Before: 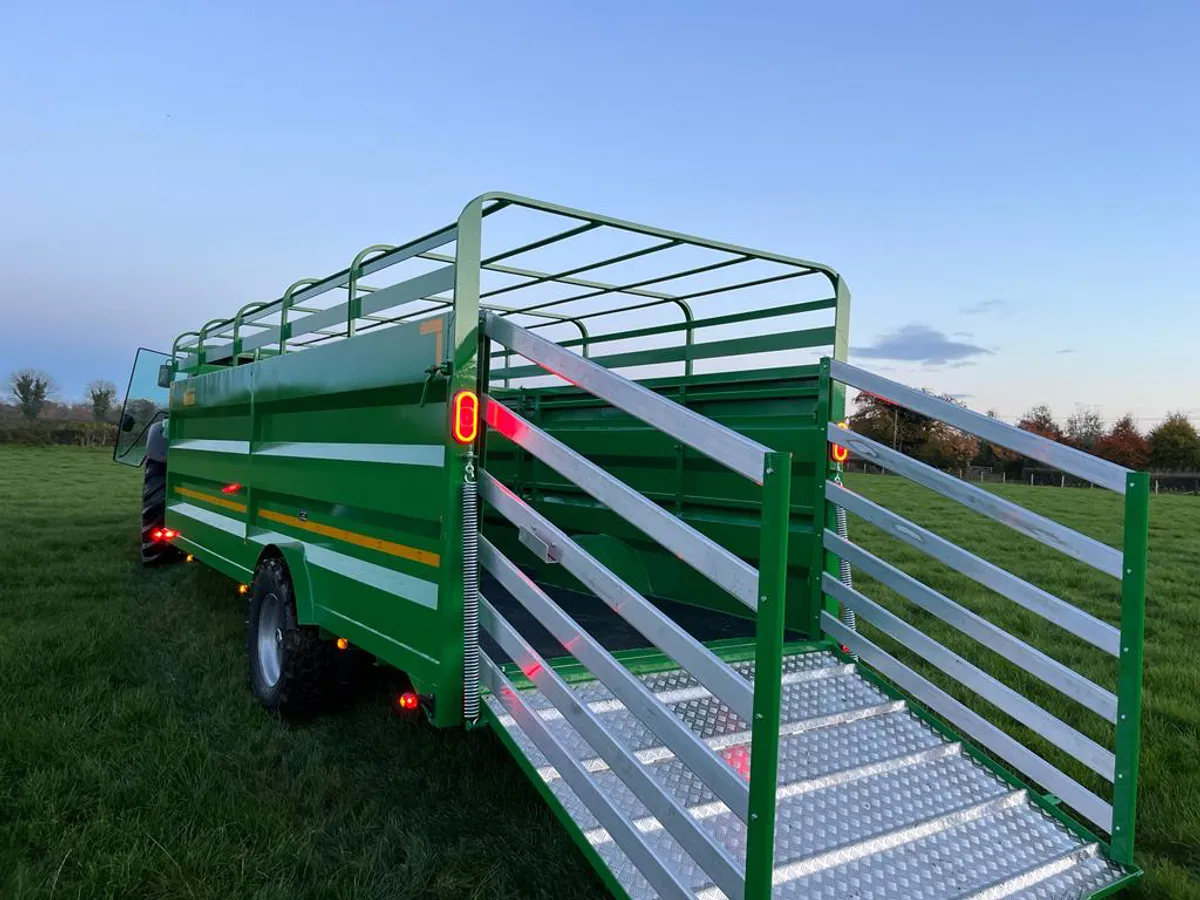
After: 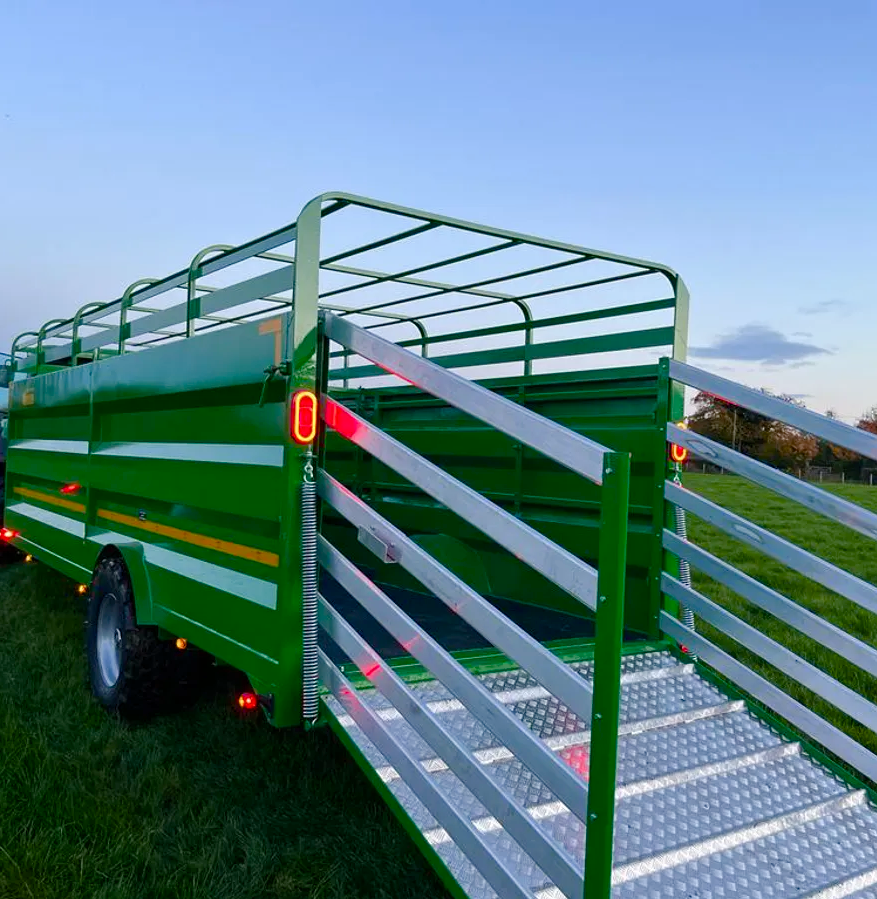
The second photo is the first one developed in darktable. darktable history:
crop: left 13.439%, right 13.444%
color balance rgb: power › hue 323.36°, linear chroma grading › global chroma 15.434%, perceptual saturation grading › global saturation 20%, perceptual saturation grading › highlights -50.394%, perceptual saturation grading › shadows 30.626%, global vibrance 9.915%
